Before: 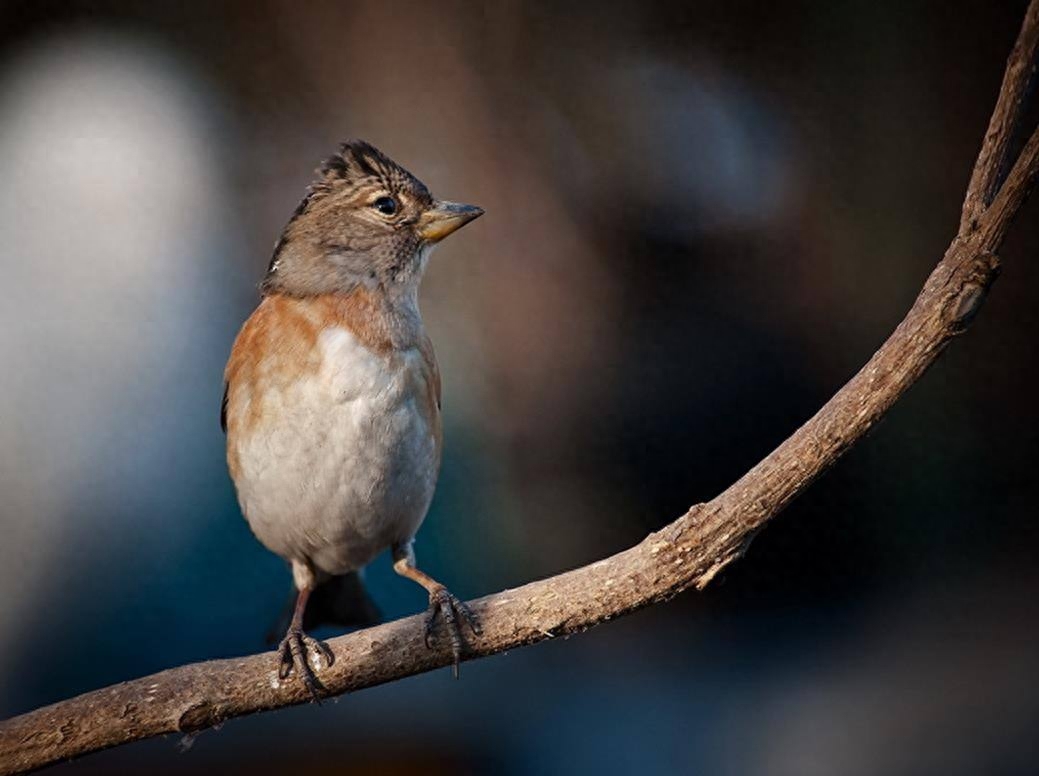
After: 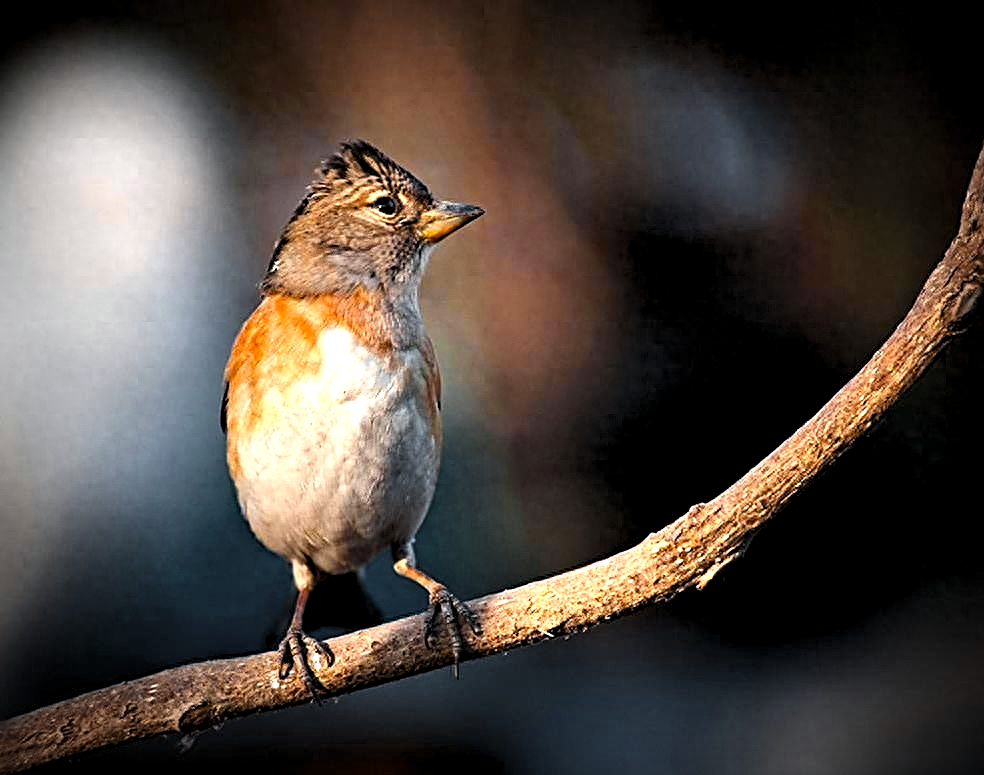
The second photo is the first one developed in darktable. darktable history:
haze removal: compatibility mode true, adaptive false
contrast brightness saturation: contrast 0.095, brightness 0.017, saturation 0.018
levels: levels [0.062, 0.494, 0.925]
sharpen: on, module defaults
vignetting: fall-off radius 69.15%, brightness -0.867, automatic ratio true
crop and rotate: left 0%, right 5.233%
color zones: curves: ch0 [(0, 0.511) (0.143, 0.531) (0.286, 0.56) (0.429, 0.5) (0.571, 0.5) (0.714, 0.5) (0.857, 0.5) (1, 0.5)]; ch1 [(0, 0.525) (0.143, 0.705) (0.286, 0.715) (0.429, 0.35) (0.571, 0.35) (0.714, 0.35) (0.857, 0.4) (1, 0.4)]; ch2 [(0, 0.572) (0.143, 0.512) (0.286, 0.473) (0.429, 0.45) (0.571, 0.5) (0.714, 0.5) (0.857, 0.518) (1, 0.518)], mix 34%
exposure: exposure 0.575 EV, compensate exposure bias true, compensate highlight preservation false
